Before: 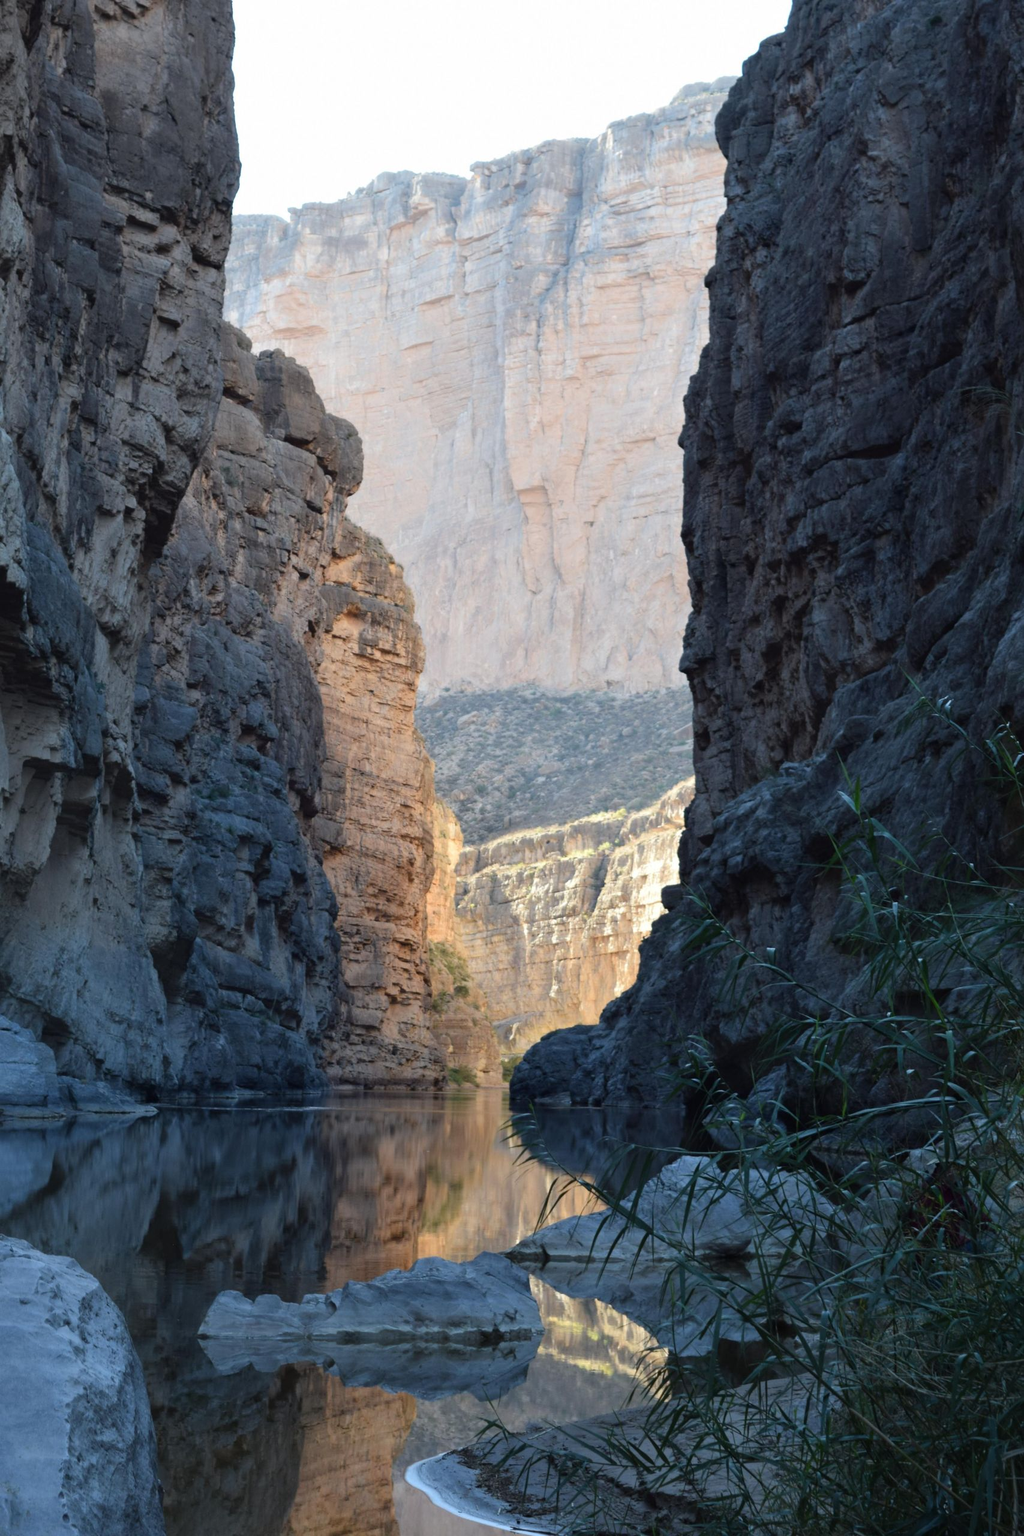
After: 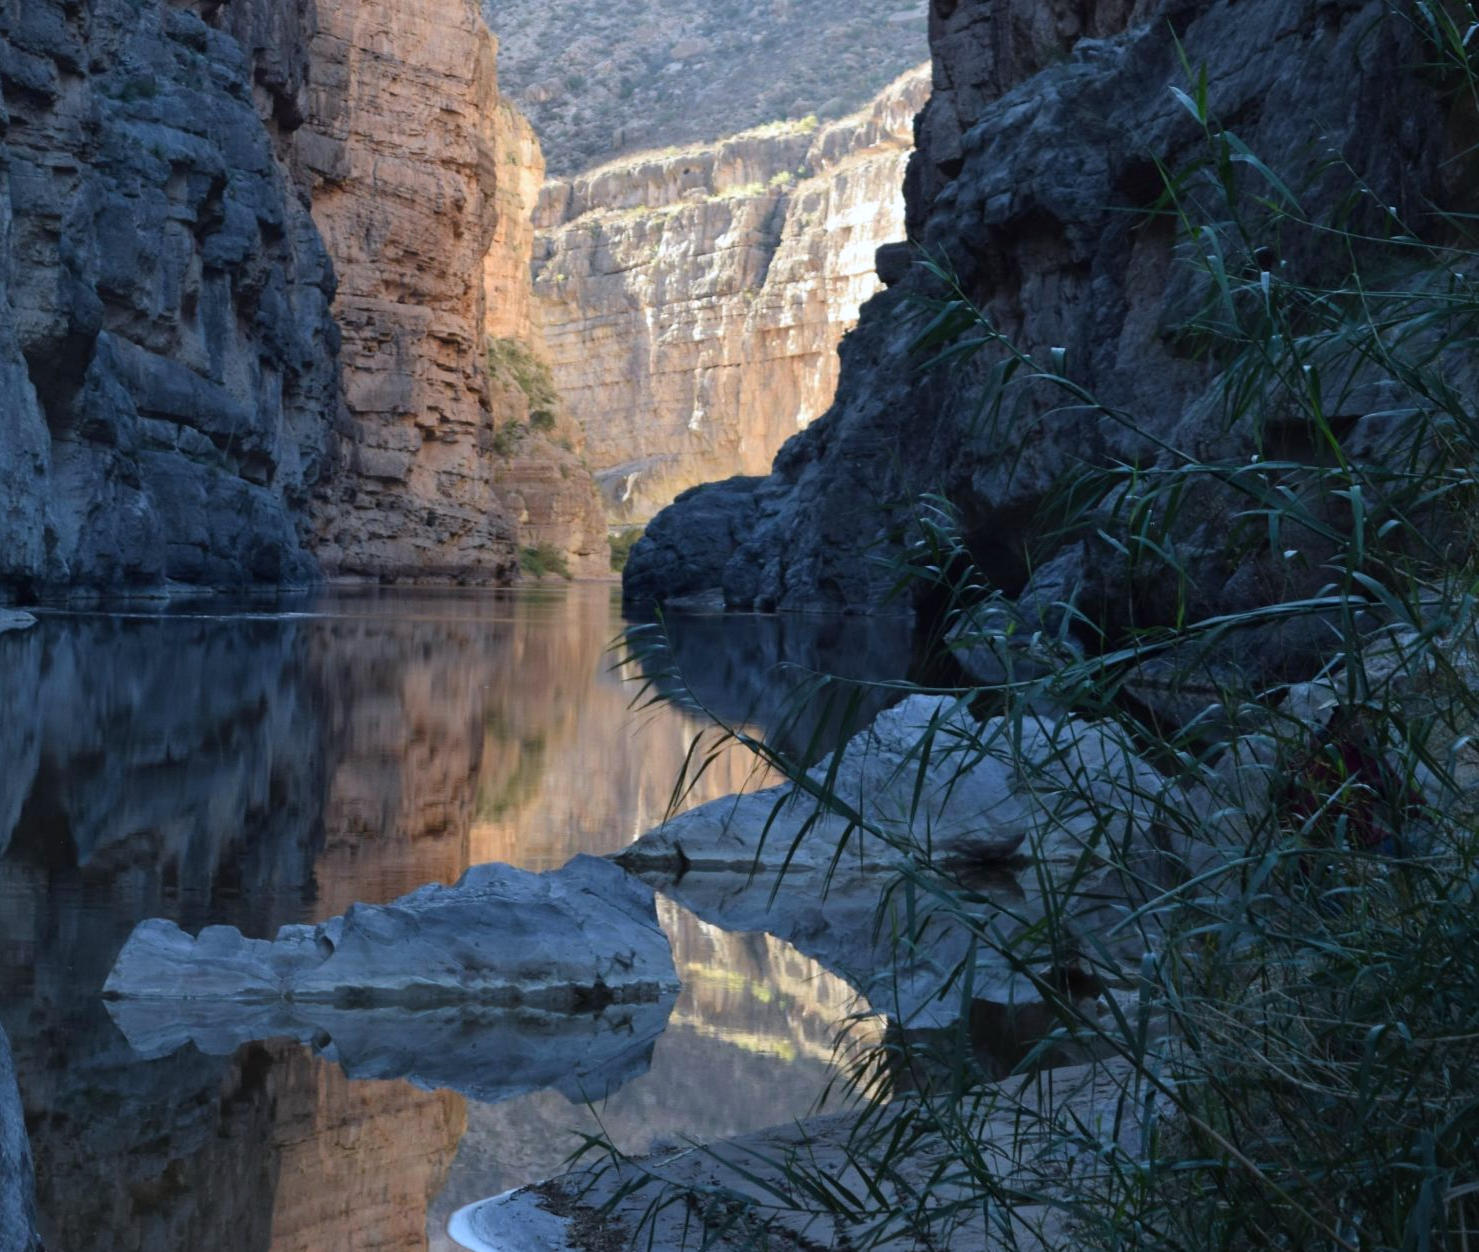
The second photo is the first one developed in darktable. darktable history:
color calibration: illuminant as shot in camera, x 0.358, y 0.373, temperature 4628.91 K
crop and rotate: left 13.306%, top 48.129%, bottom 2.928%
